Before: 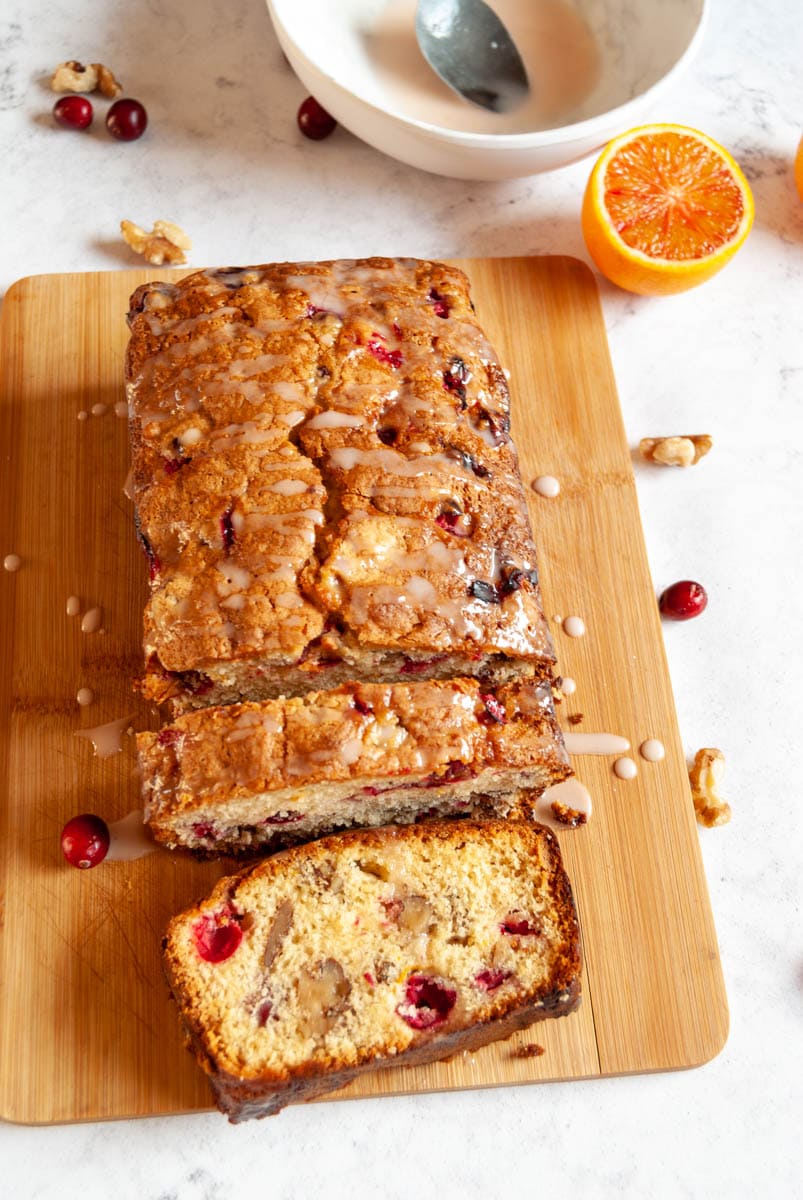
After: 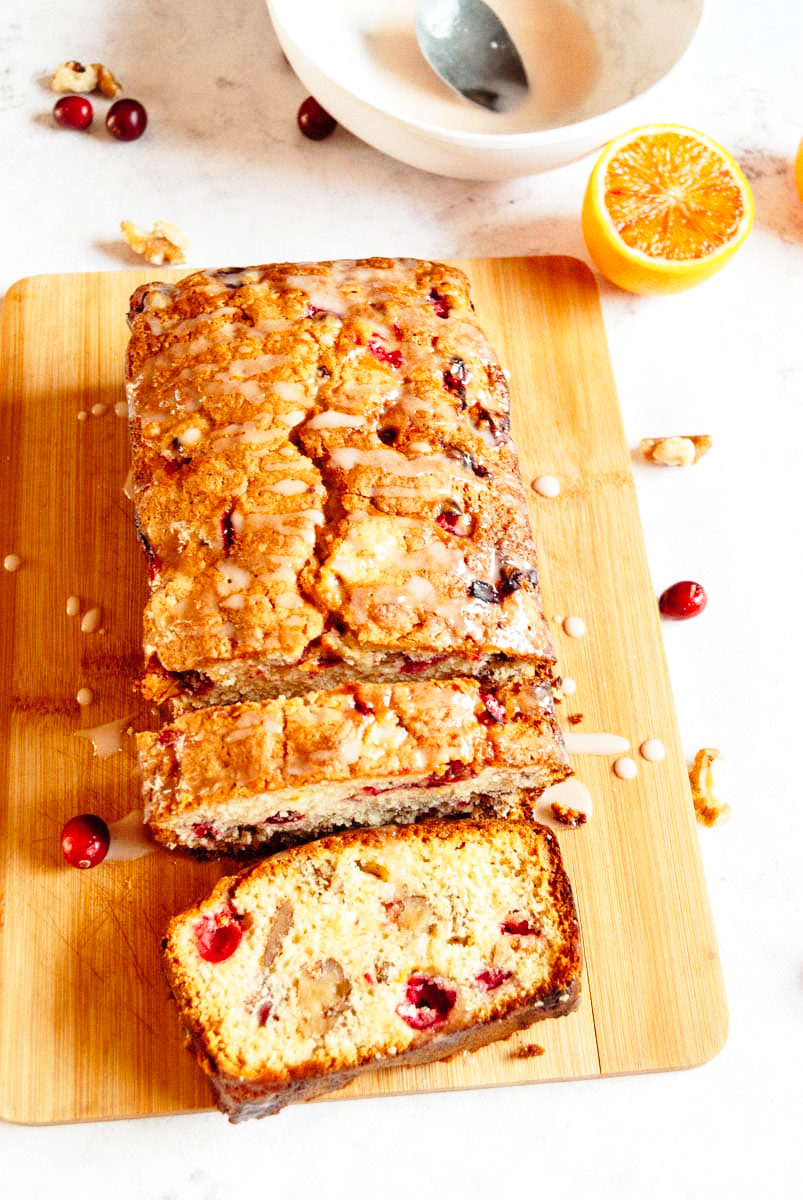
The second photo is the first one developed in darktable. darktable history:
base curve: curves: ch0 [(0, 0) (0.028, 0.03) (0.121, 0.232) (0.46, 0.748) (0.859, 0.968) (1, 1)], preserve colors none
grain: coarseness 7.08 ISO, strength 21.67%, mid-tones bias 59.58%
contrast brightness saturation: saturation -0.05
